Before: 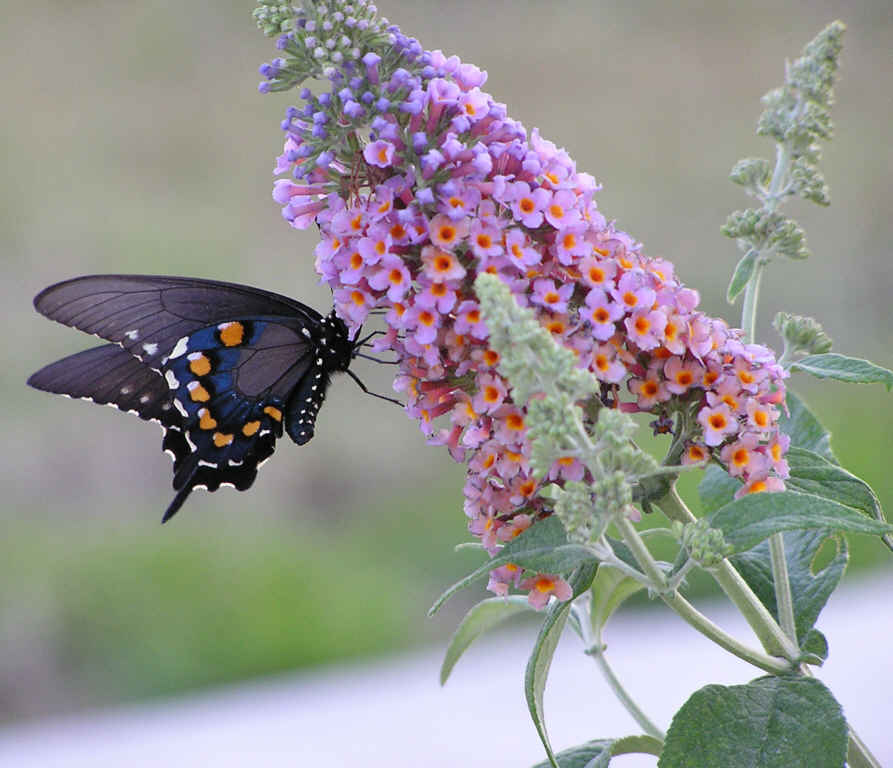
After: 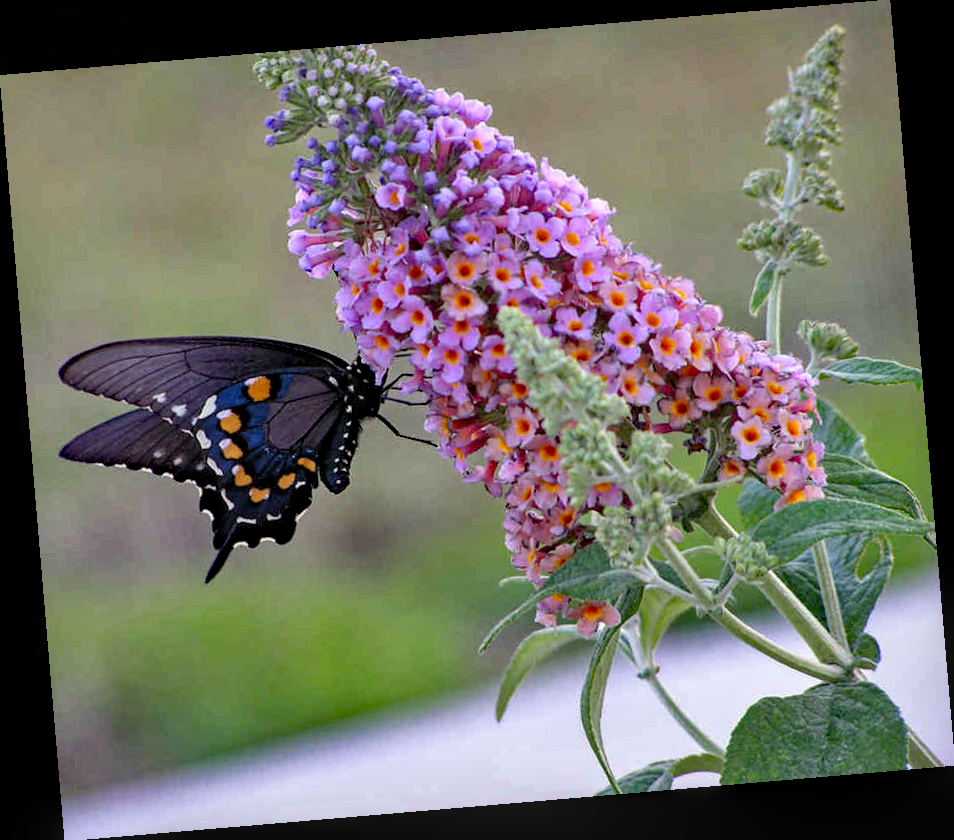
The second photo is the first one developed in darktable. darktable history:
local contrast: detail 130%
haze removal: strength 0.5, distance 0.43, compatibility mode true, adaptive false
rotate and perspective: rotation -4.86°, automatic cropping off
